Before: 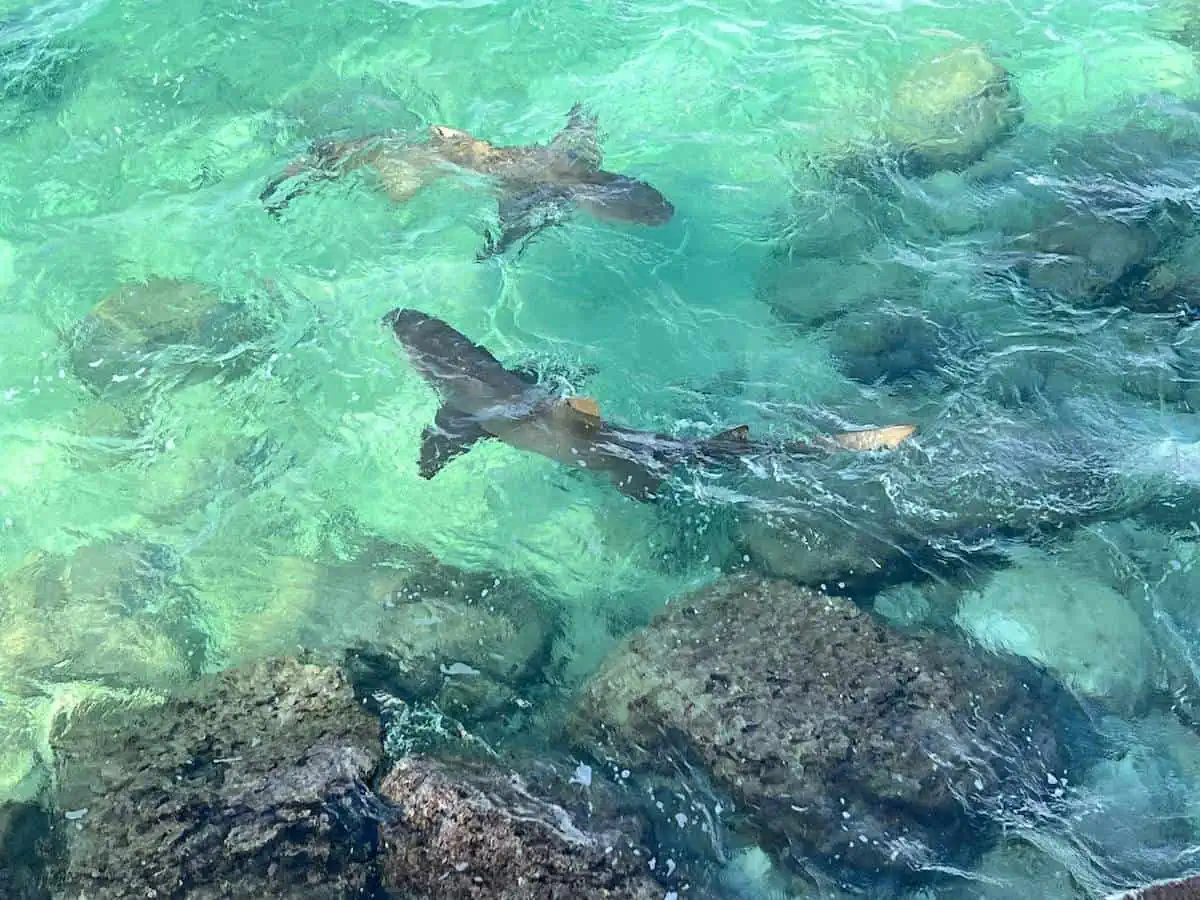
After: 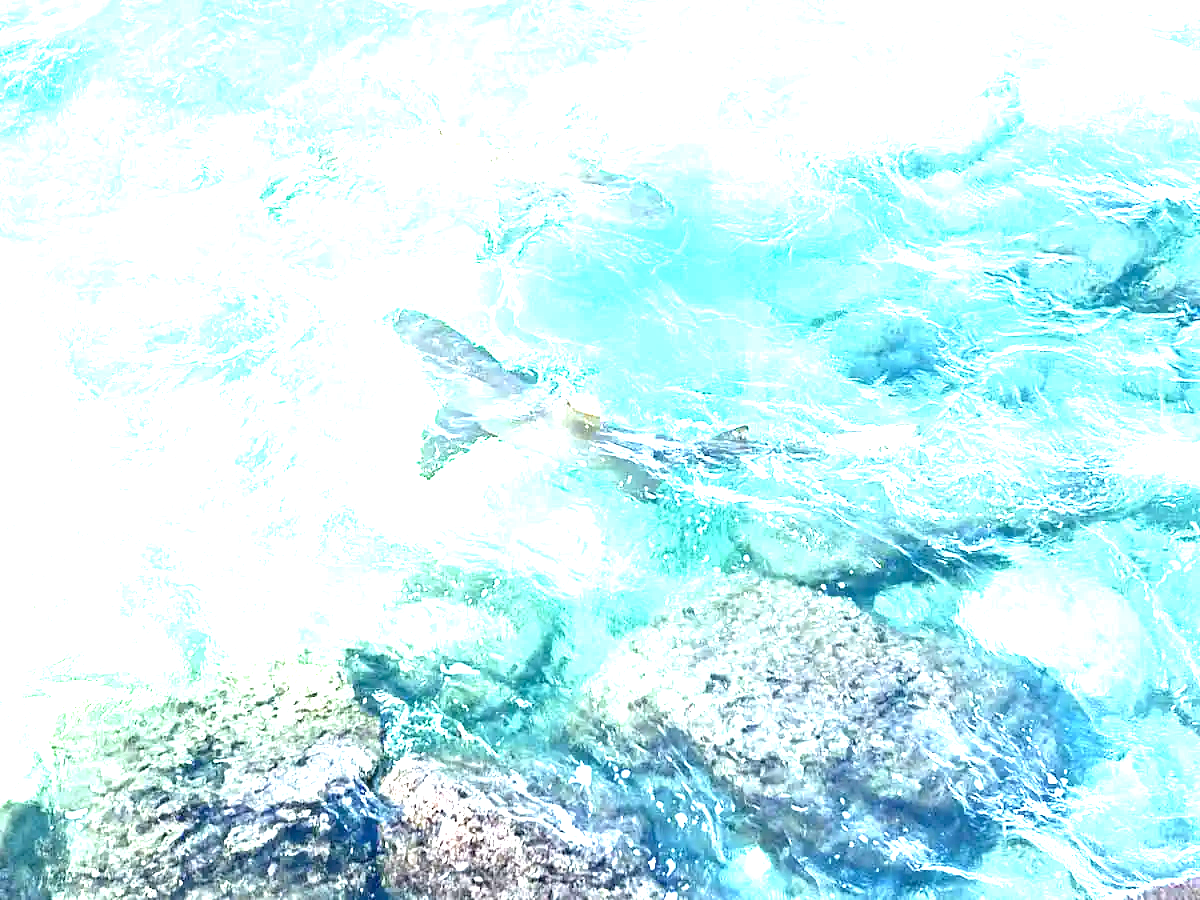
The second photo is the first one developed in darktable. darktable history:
exposure: black level correction 0.001, exposure 2.587 EV, compensate highlight preservation false
